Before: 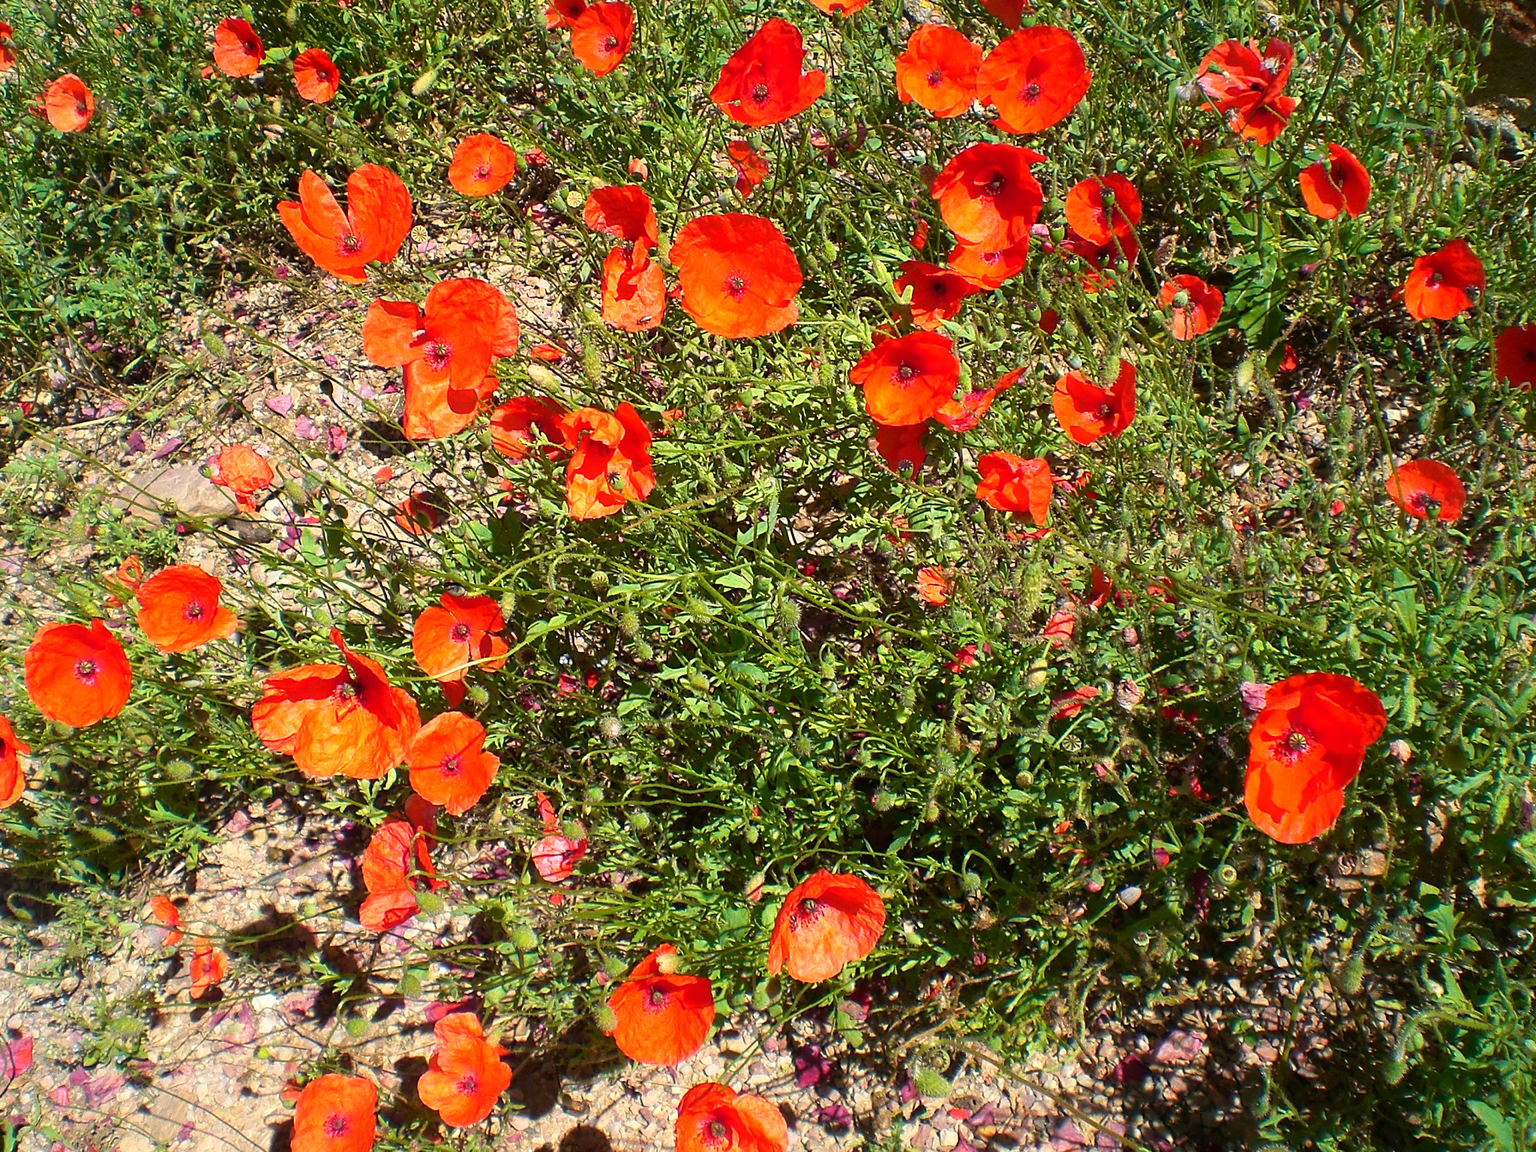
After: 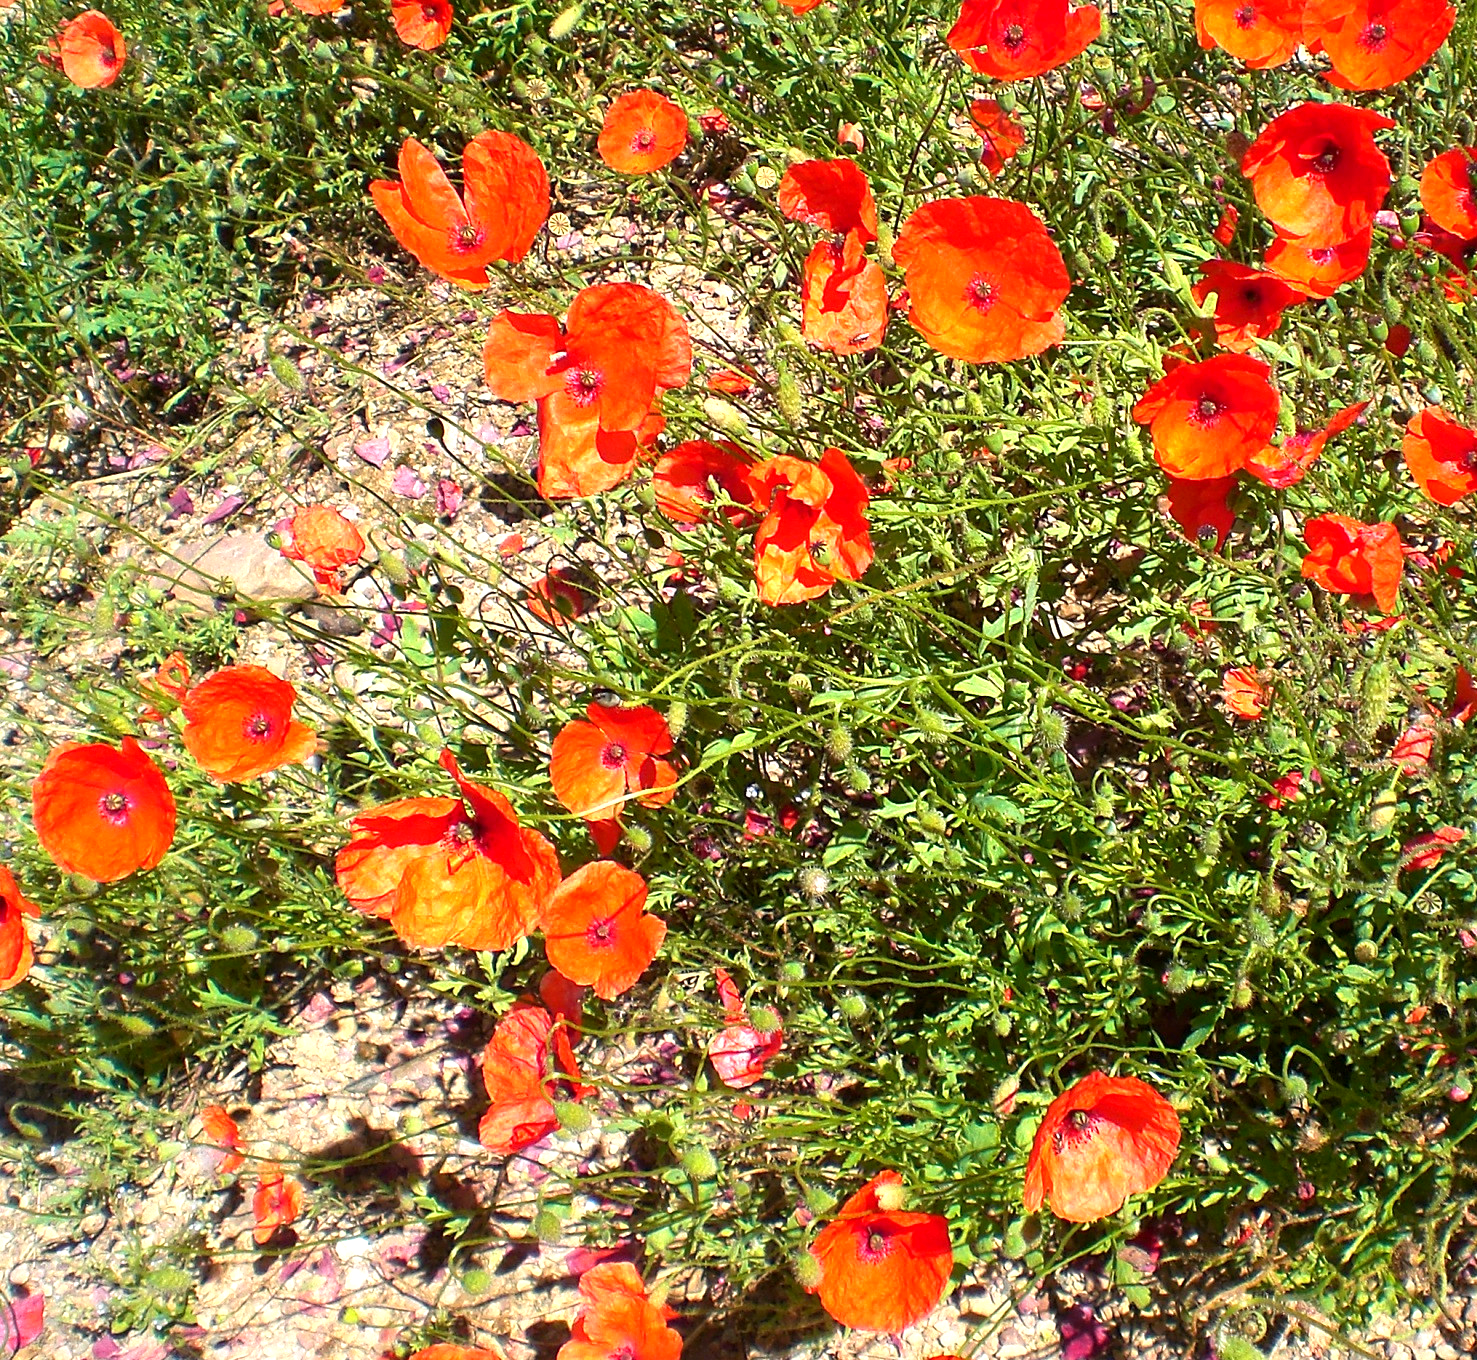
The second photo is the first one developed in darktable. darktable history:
crop: top 5.757%, right 27.851%, bottom 5.68%
exposure: black level correction 0.001, exposure 0.498 EV, compensate highlight preservation false
